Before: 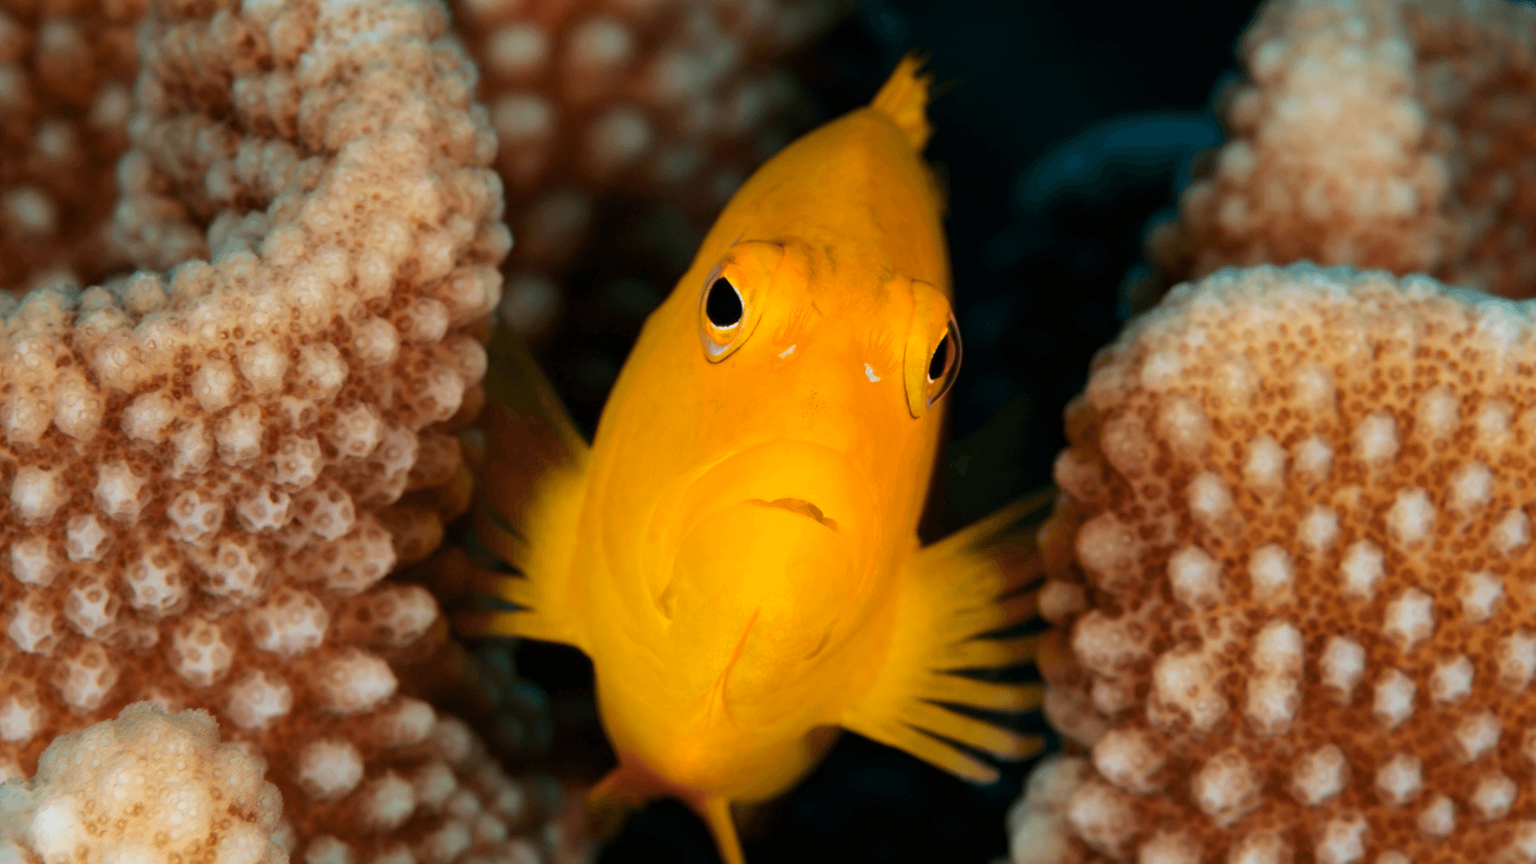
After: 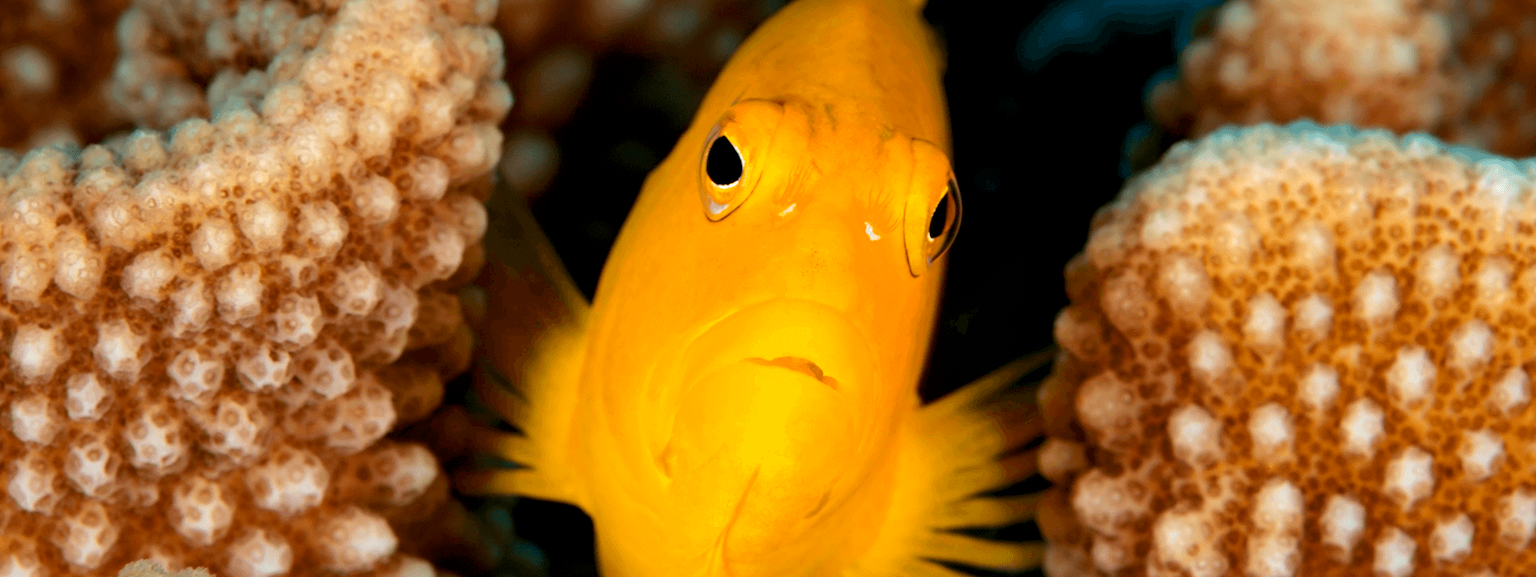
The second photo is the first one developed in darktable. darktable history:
crop: top 16.39%, bottom 16.726%
color balance rgb: global offset › luminance -0.431%, perceptual saturation grading › global saturation -0.047%, perceptual brilliance grading › global brilliance 11.944%, global vibrance 25.031%
